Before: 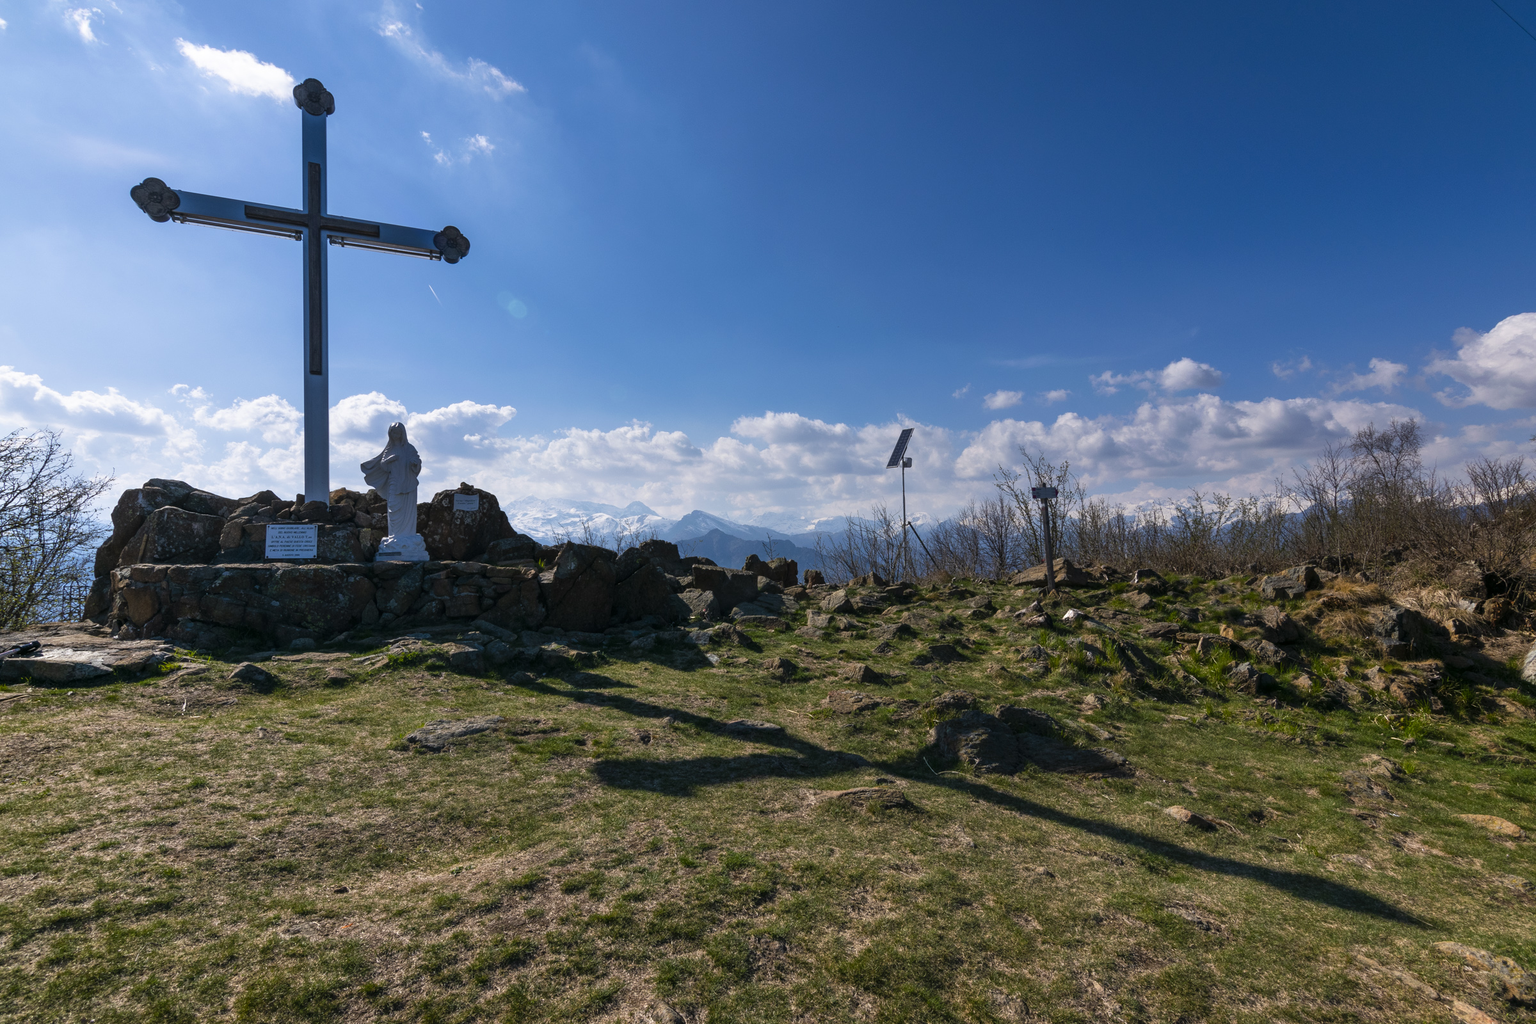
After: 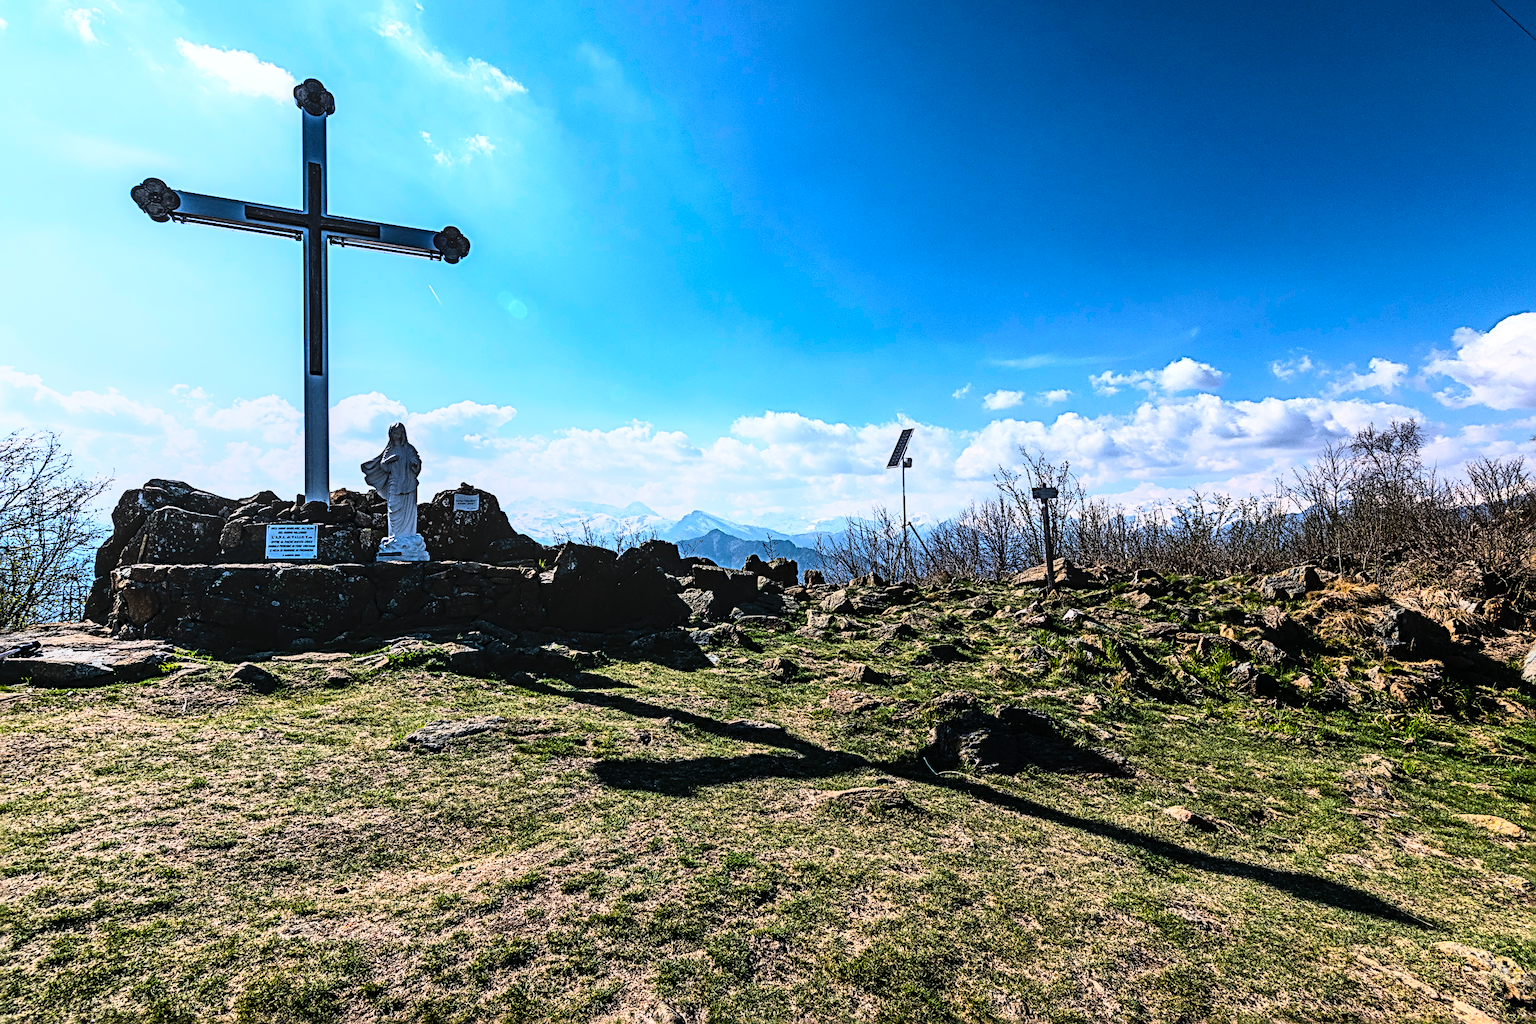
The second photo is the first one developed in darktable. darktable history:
sharpen: radius 3.69, amount 0.928
white balance: red 0.98, blue 1.034
rgb curve: curves: ch0 [(0, 0) (0.21, 0.15) (0.24, 0.21) (0.5, 0.75) (0.75, 0.96) (0.89, 0.99) (1, 1)]; ch1 [(0, 0.02) (0.21, 0.13) (0.25, 0.2) (0.5, 0.67) (0.75, 0.9) (0.89, 0.97) (1, 1)]; ch2 [(0, 0.02) (0.21, 0.13) (0.25, 0.2) (0.5, 0.67) (0.75, 0.9) (0.89, 0.97) (1, 1)], compensate middle gray true
local contrast: on, module defaults
